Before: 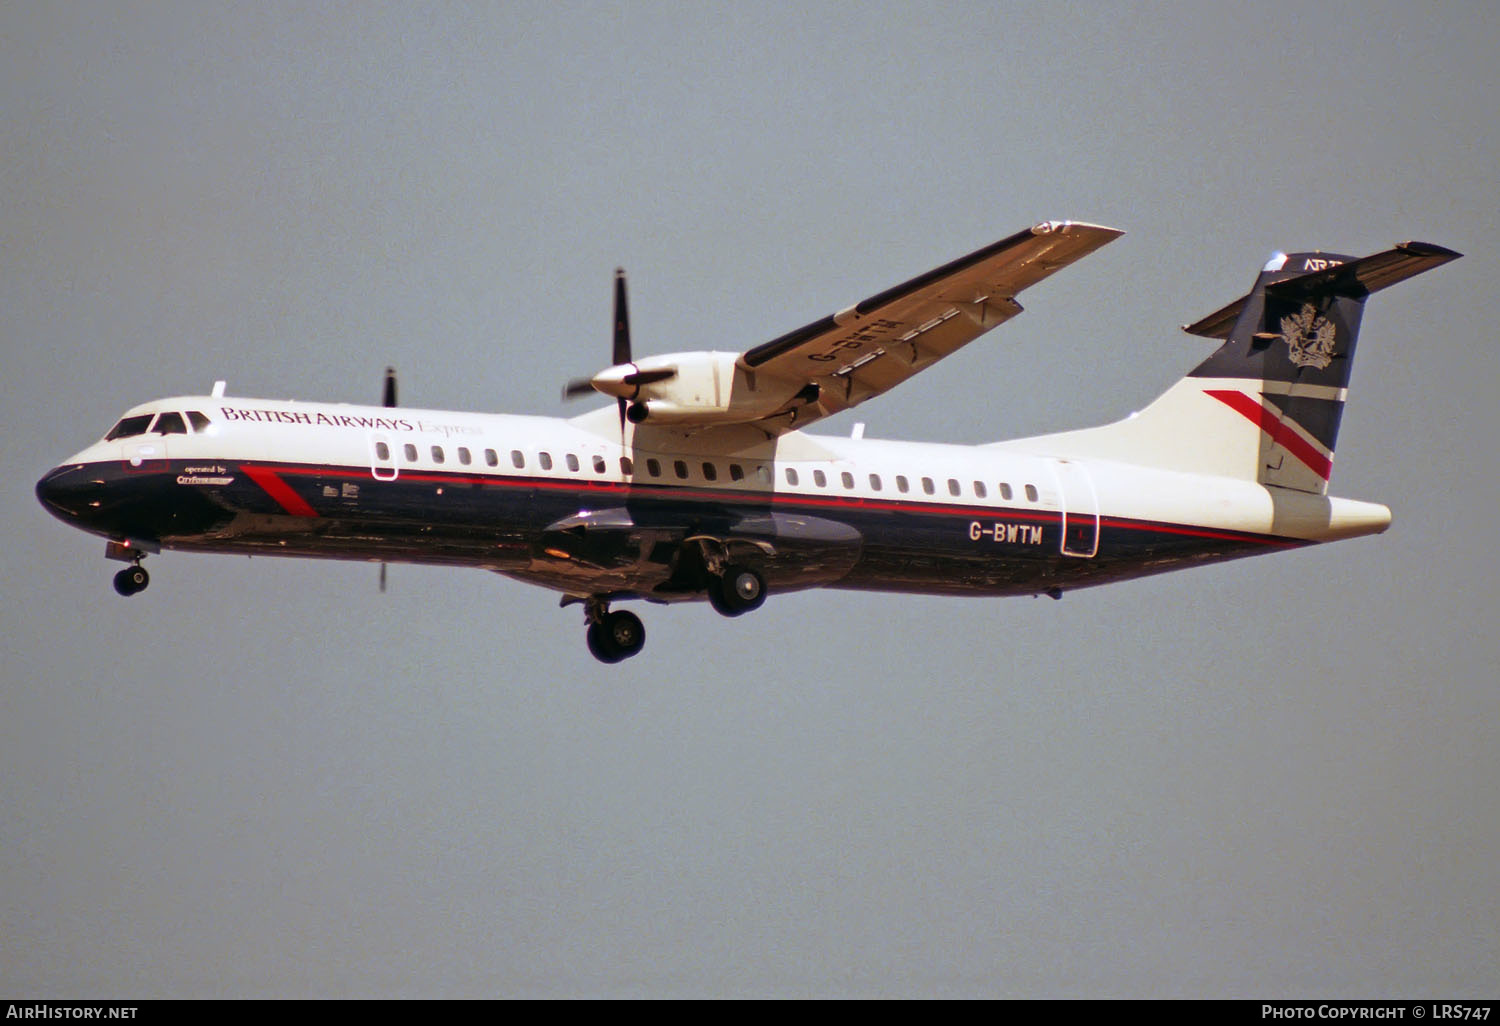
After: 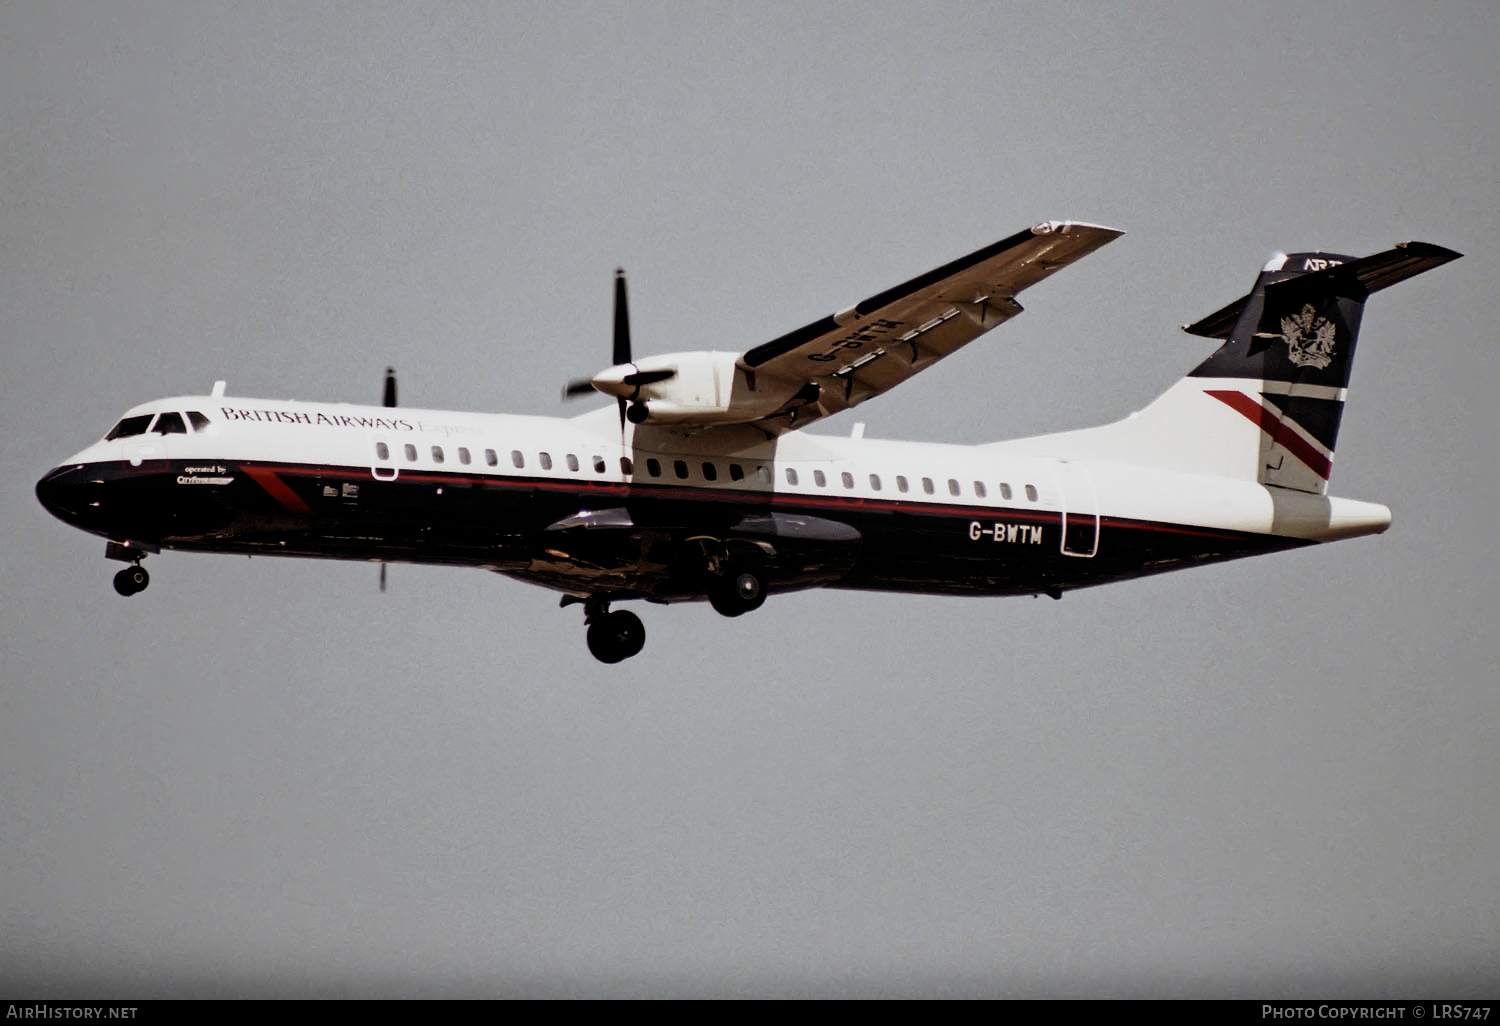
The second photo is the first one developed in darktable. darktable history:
filmic rgb: black relative exposure -5.05 EV, white relative exposure 3.98 EV, hardness 2.88, contrast 1.396, highlights saturation mix -28.58%, preserve chrominance no, color science v5 (2021)
shadows and highlights: shadows -87.63, highlights -35.83, soften with gaussian
